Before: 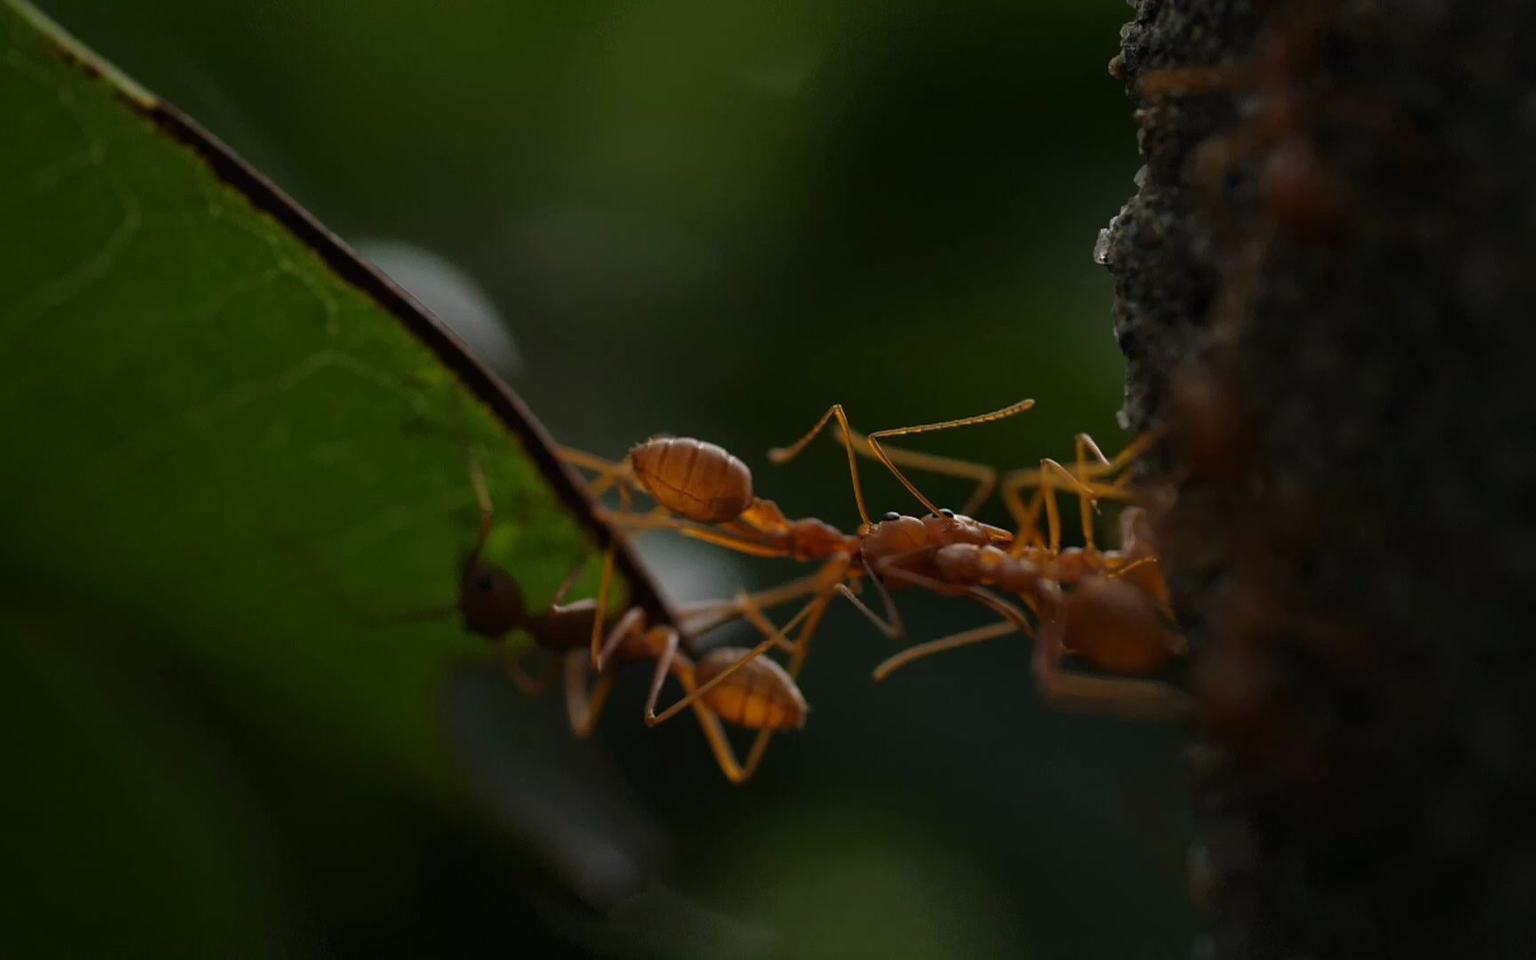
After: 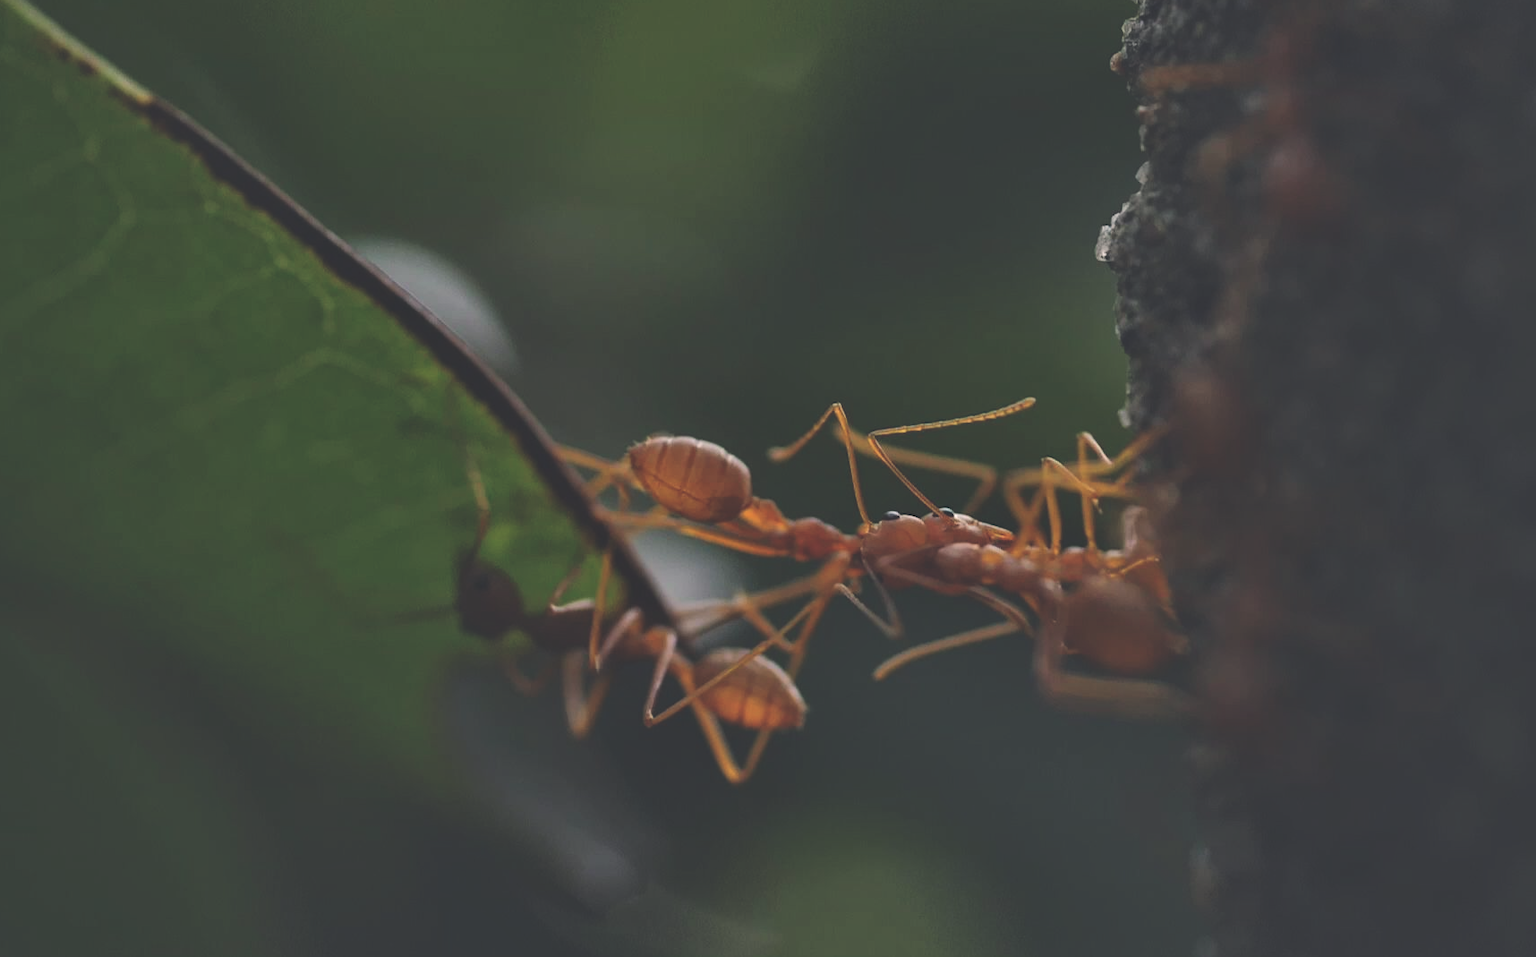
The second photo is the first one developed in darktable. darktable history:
color balance rgb: shadows lift › chroma 1.41%, shadows lift › hue 260°, power › chroma 0.5%, power › hue 260°, highlights gain › chroma 1%, highlights gain › hue 27°, saturation formula JzAzBz (2021)
shadows and highlights: highlights color adjustment 0%, soften with gaussian
exposure: black level correction -0.023, exposure -0.039 EV, compensate highlight preservation false
crop: left 0.434%, top 0.485%, right 0.244%, bottom 0.386%
